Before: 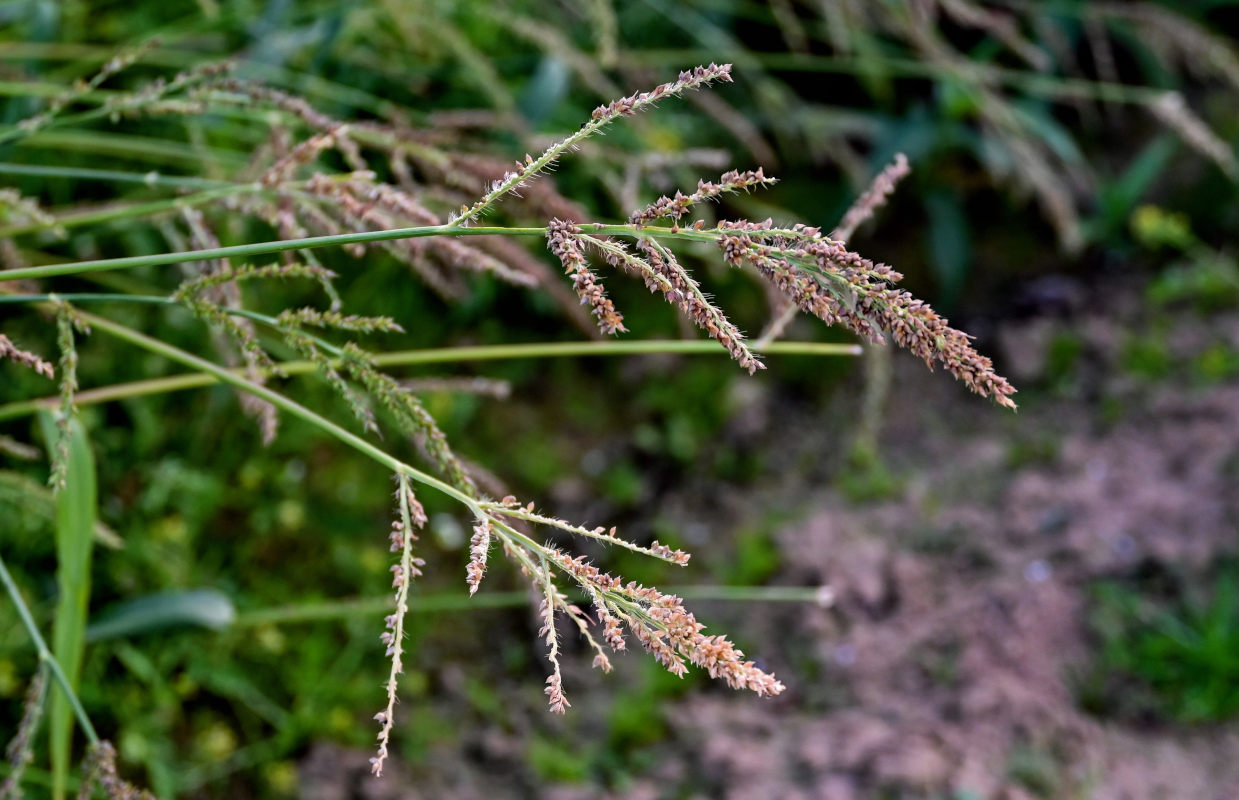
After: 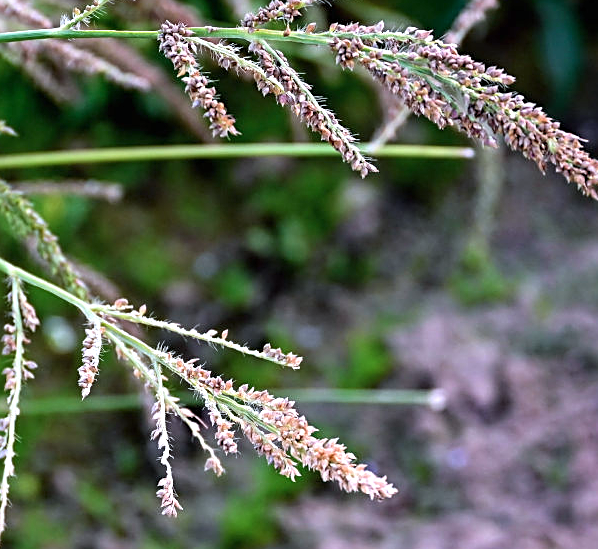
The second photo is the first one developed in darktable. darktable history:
exposure: black level correction 0, exposure 0.5 EV, compensate highlight preservation false
color calibration: x 0.37, y 0.382, temperature 4313.32 K
levels: levels [0, 0.492, 0.984]
crop: left 31.379%, top 24.658%, right 20.326%, bottom 6.628%
sharpen: on, module defaults
